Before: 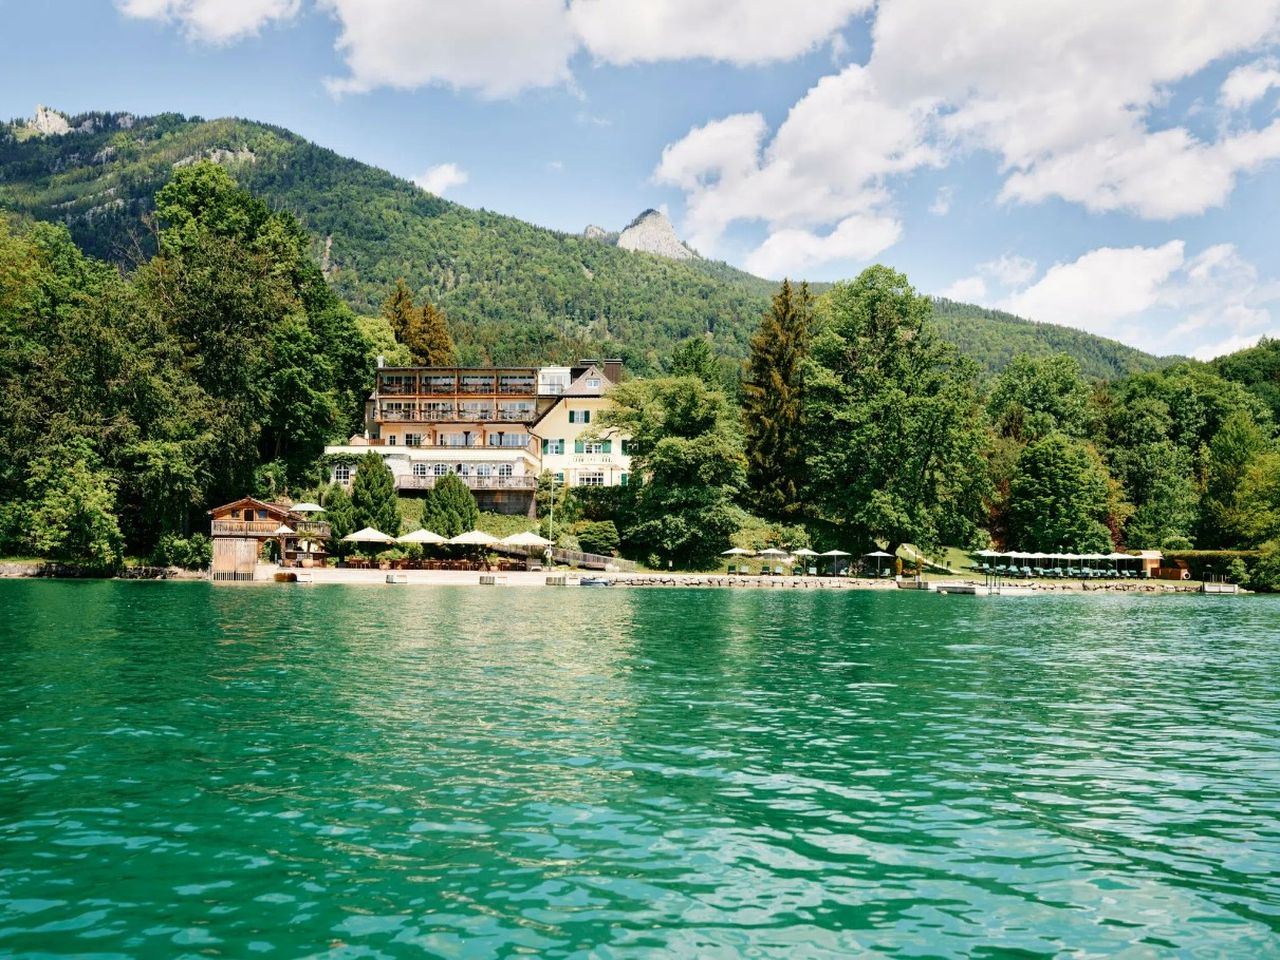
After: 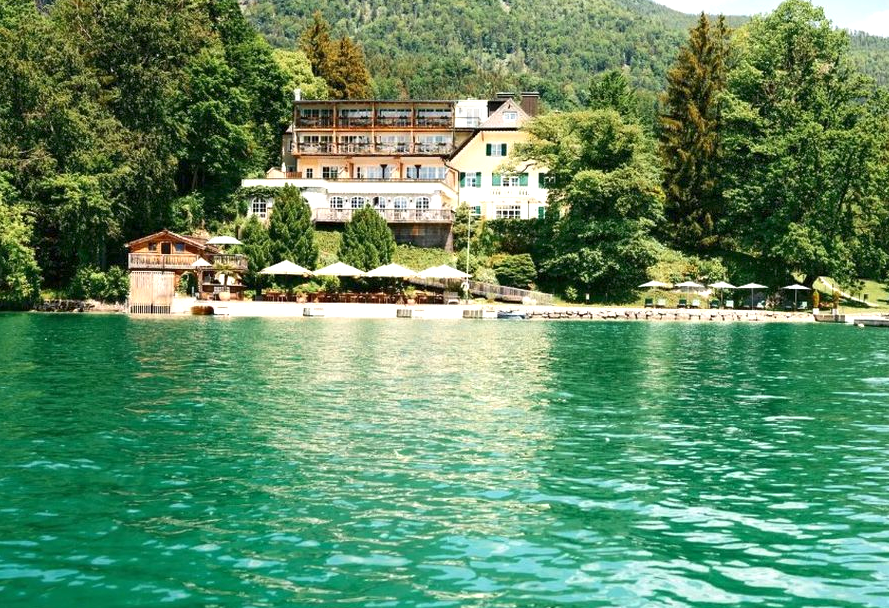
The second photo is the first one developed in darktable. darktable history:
crop: left 6.522%, top 27.818%, right 24.01%, bottom 8.786%
exposure: exposure 0.772 EV, compensate highlight preservation false
tone equalizer: -8 EV 0.241 EV, -7 EV 0.419 EV, -6 EV 0.415 EV, -5 EV 0.231 EV, -3 EV -0.26 EV, -2 EV -0.415 EV, -1 EV -0.395 EV, +0 EV -0.249 EV
